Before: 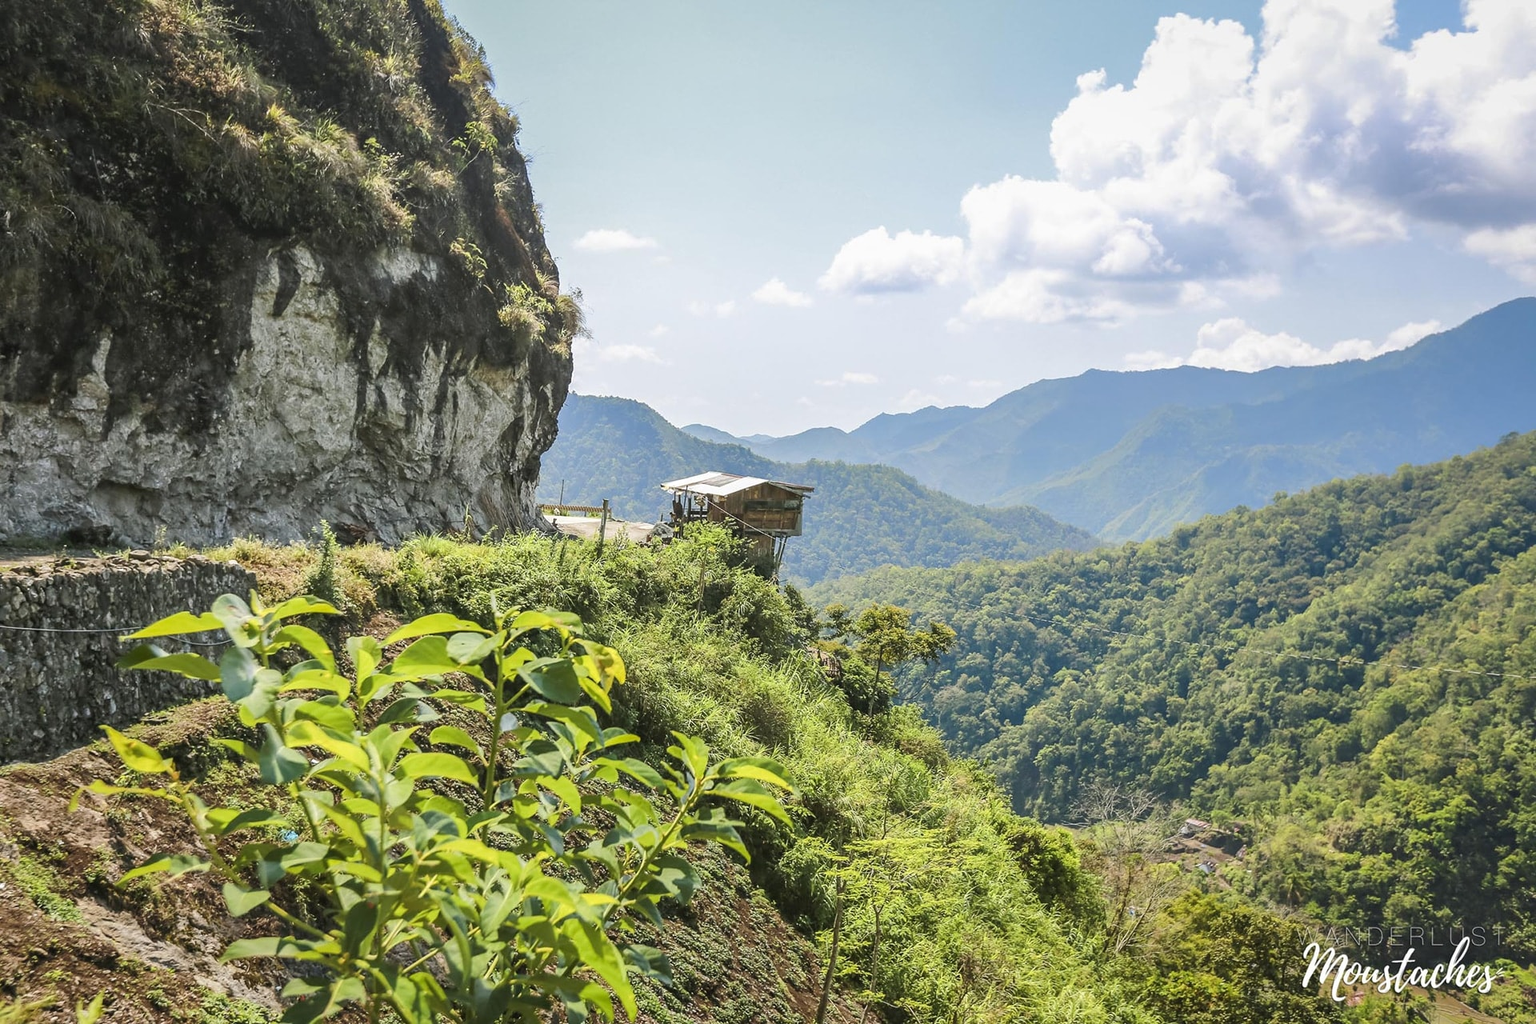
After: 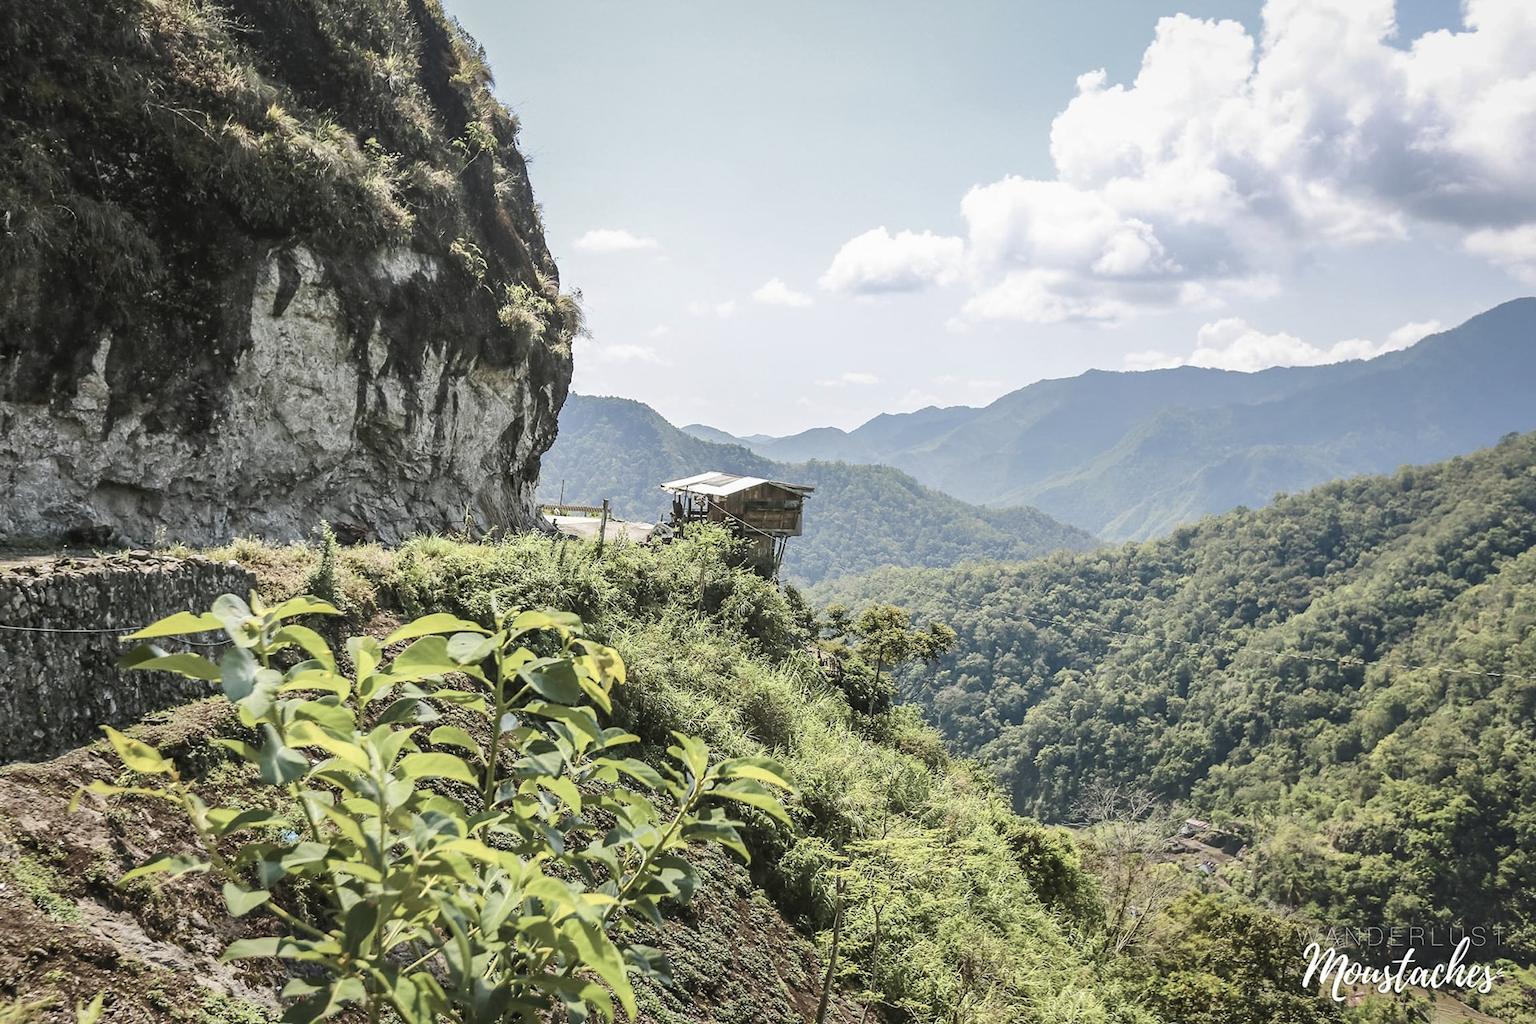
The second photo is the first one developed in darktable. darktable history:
contrast brightness saturation: contrast 0.101, saturation -0.366
